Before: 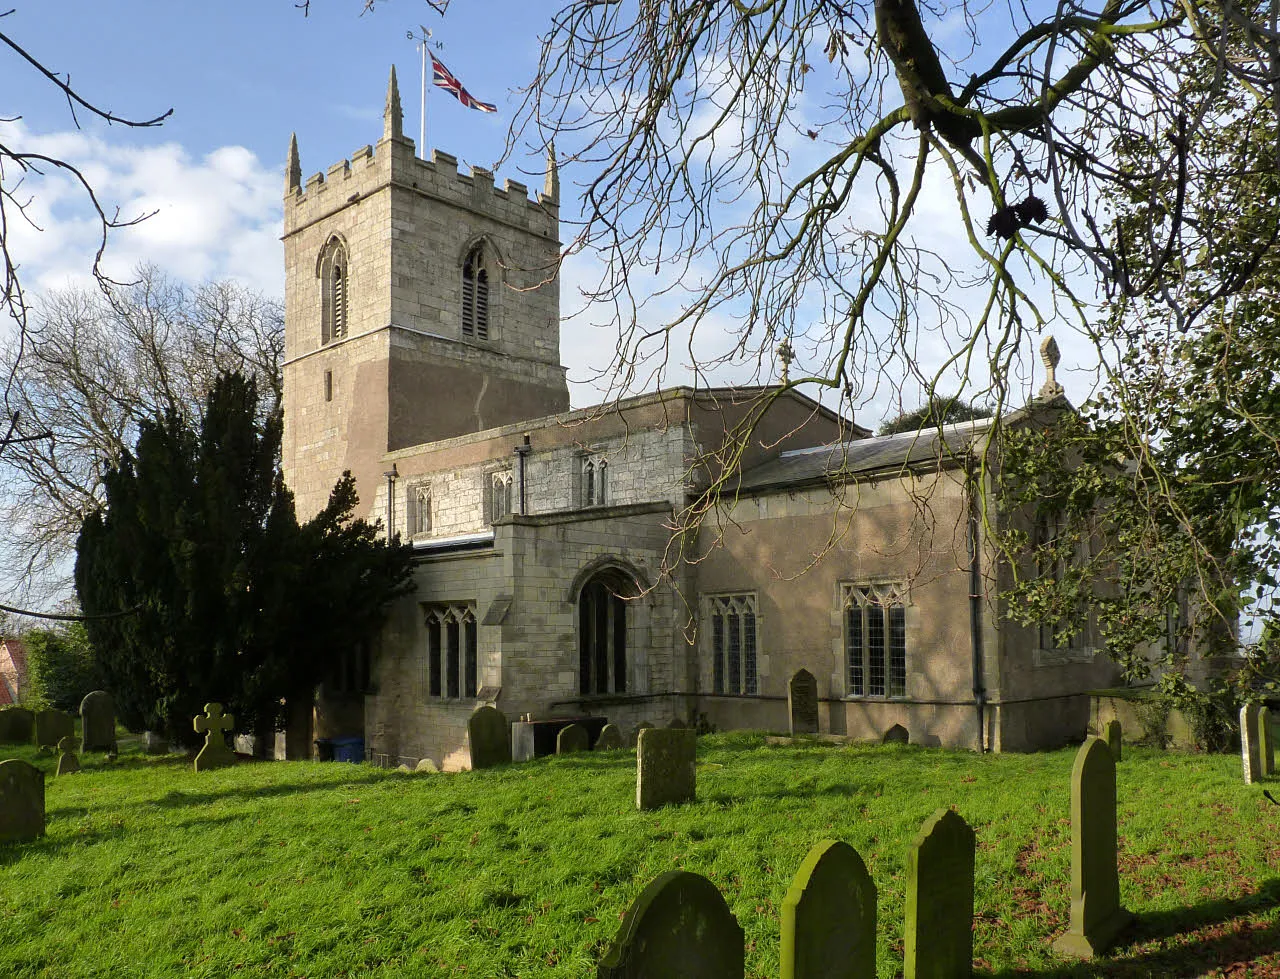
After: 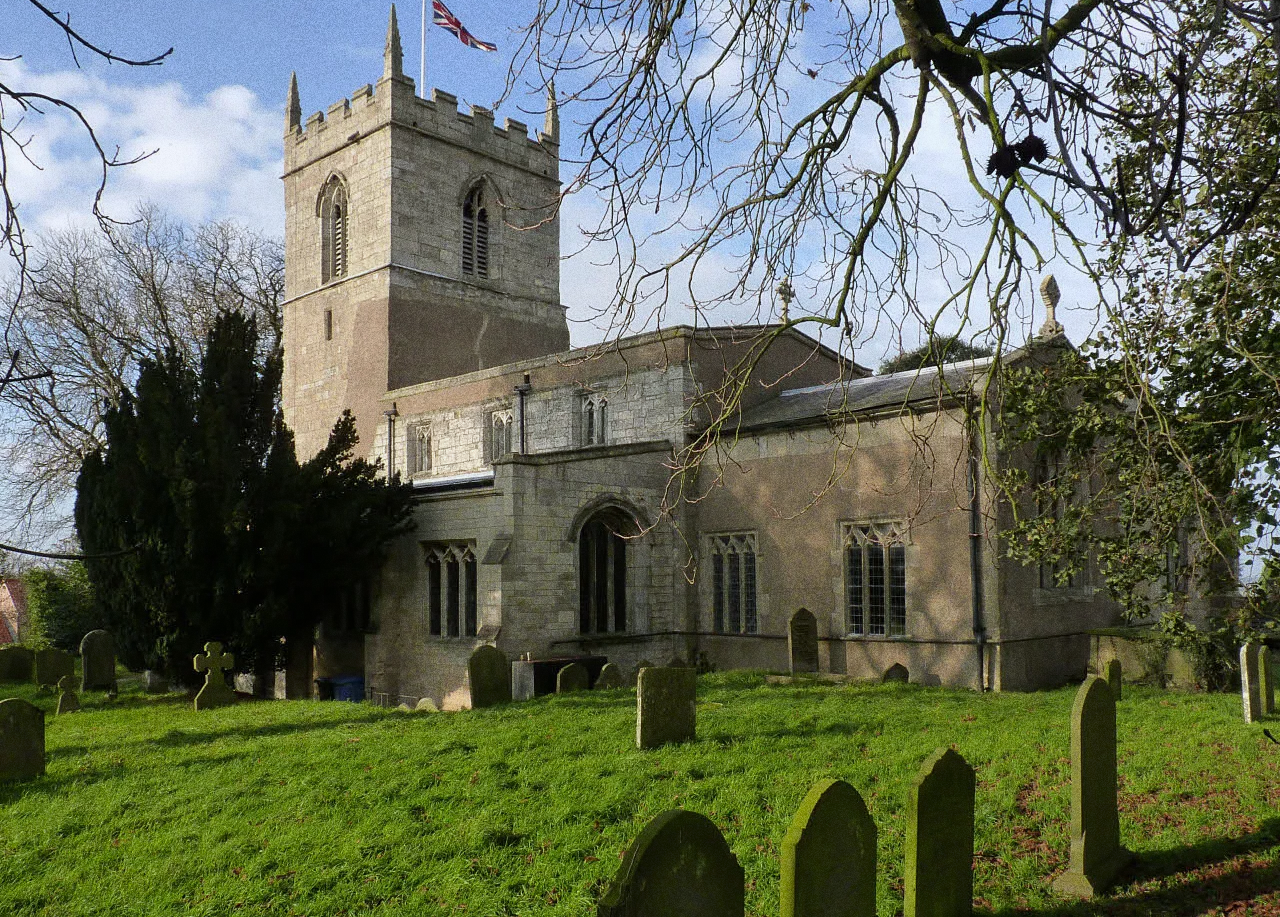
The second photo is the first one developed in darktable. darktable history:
white balance: red 0.983, blue 1.036
exposure: exposure -0.177 EV, compensate highlight preservation false
crop and rotate: top 6.25%
grain: coarseness 0.09 ISO, strength 40%
